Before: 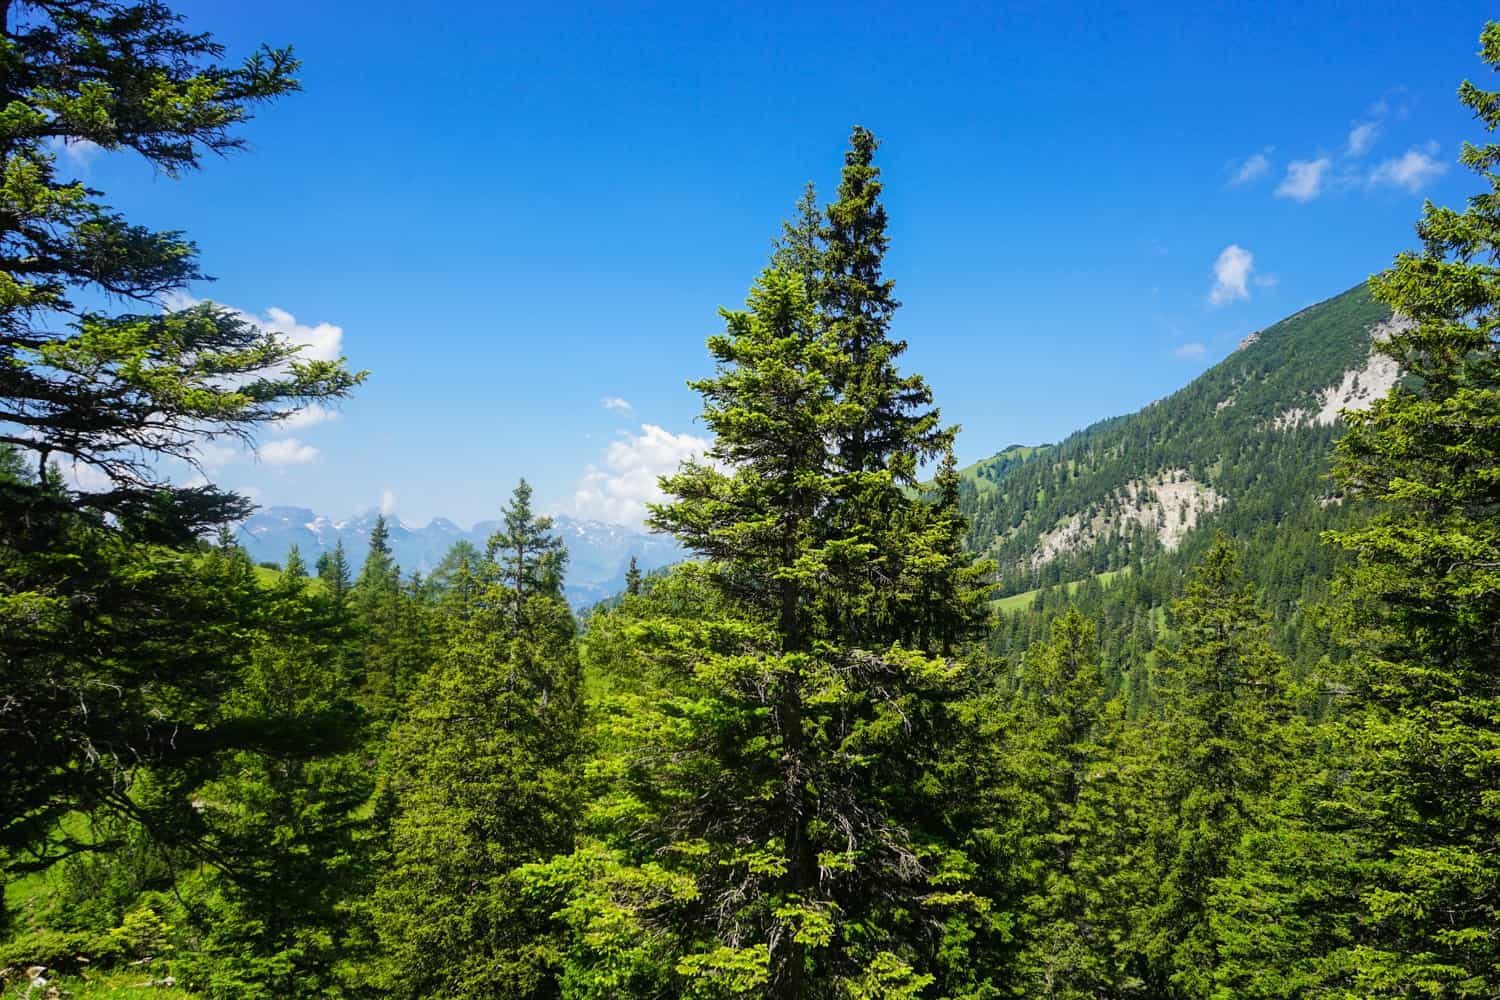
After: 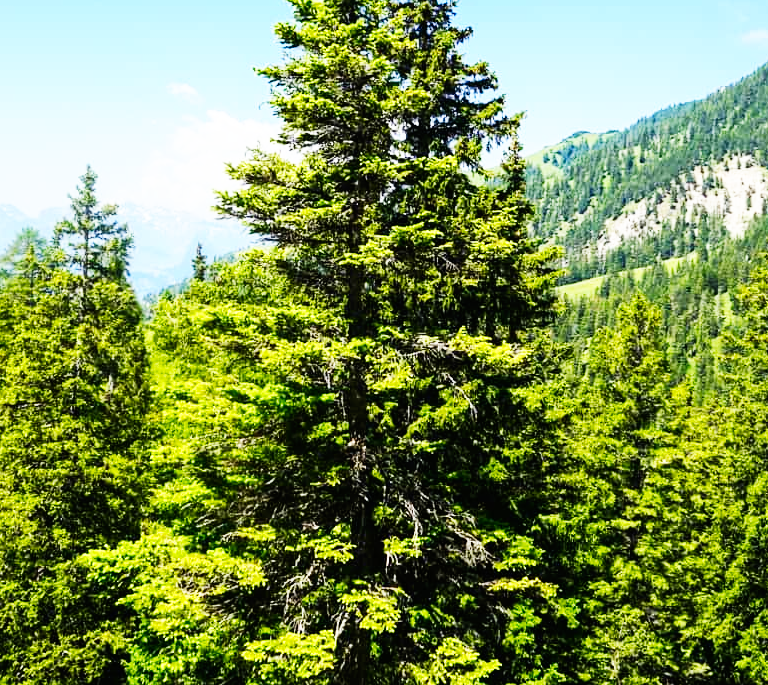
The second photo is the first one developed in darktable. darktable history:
crop and rotate: left 28.941%, top 31.472%, right 19.84%
base curve: curves: ch0 [(0, 0) (0.007, 0.004) (0.027, 0.03) (0.046, 0.07) (0.207, 0.54) (0.442, 0.872) (0.673, 0.972) (1, 1)], preserve colors none
contrast brightness saturation: contrast 0.098, brightness 0.011, saturation 0.016
